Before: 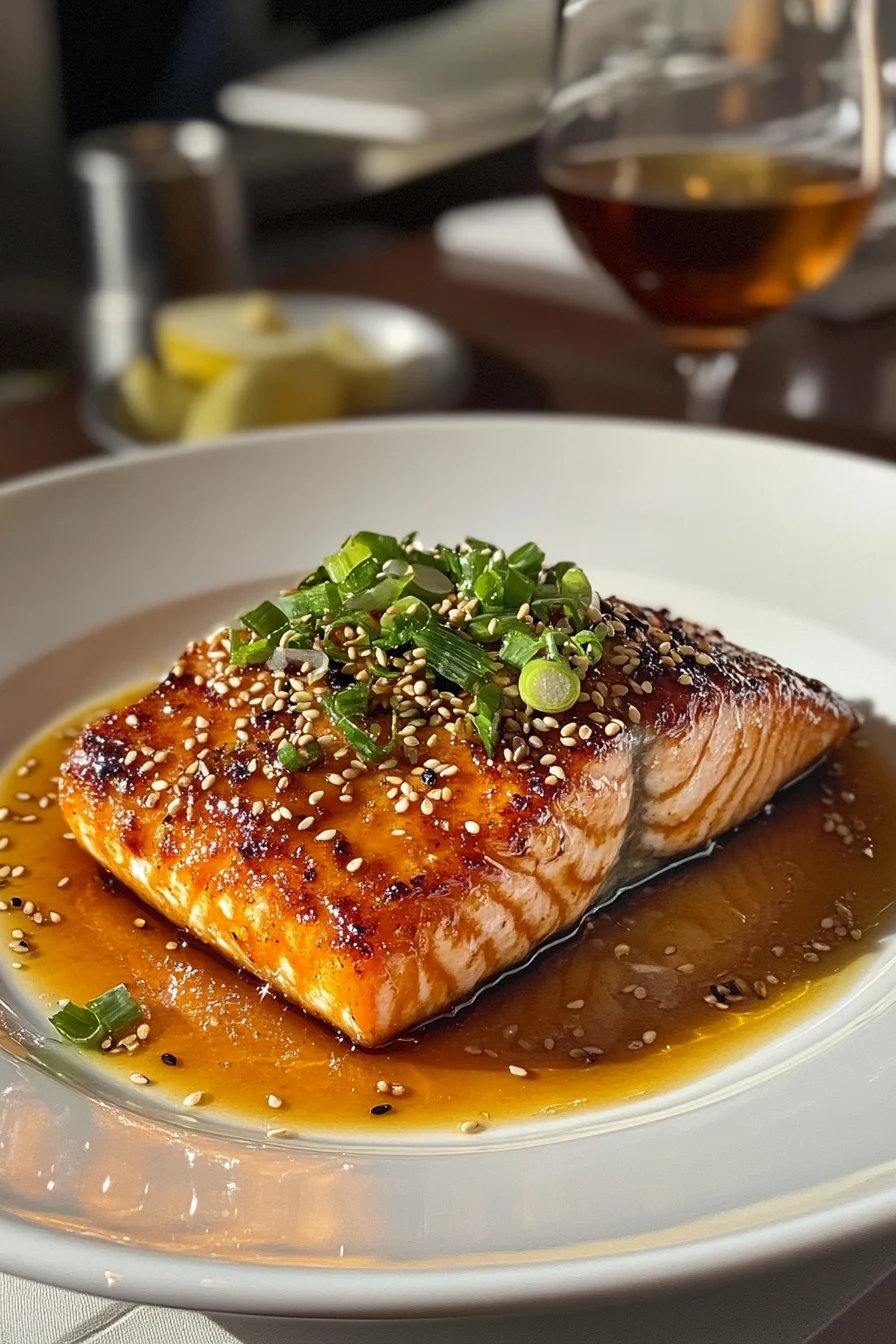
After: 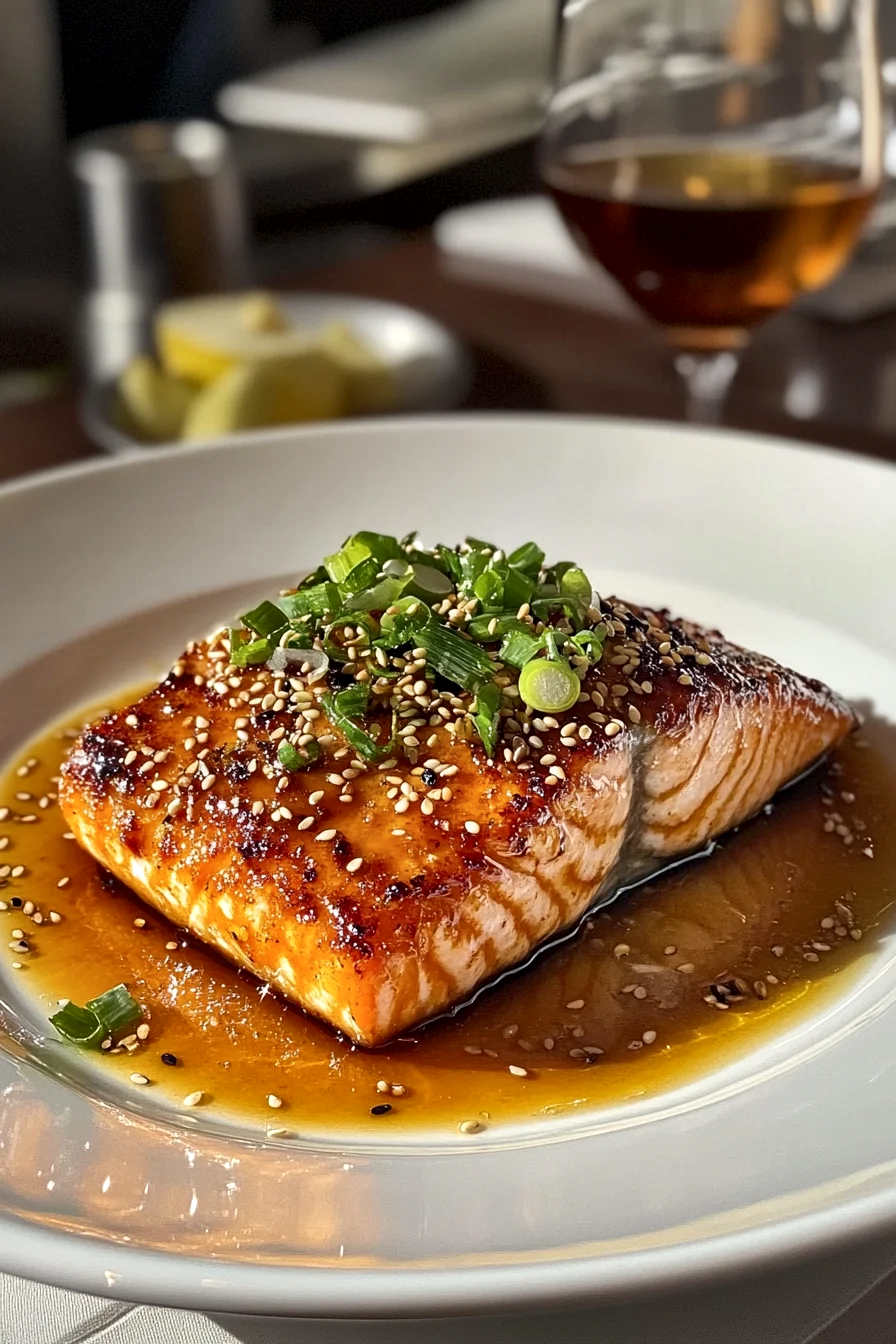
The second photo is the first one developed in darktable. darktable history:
local contrast: mode bilateral grid, contrast 20, coarseness 49, detail 149%, midtone range 0.2
